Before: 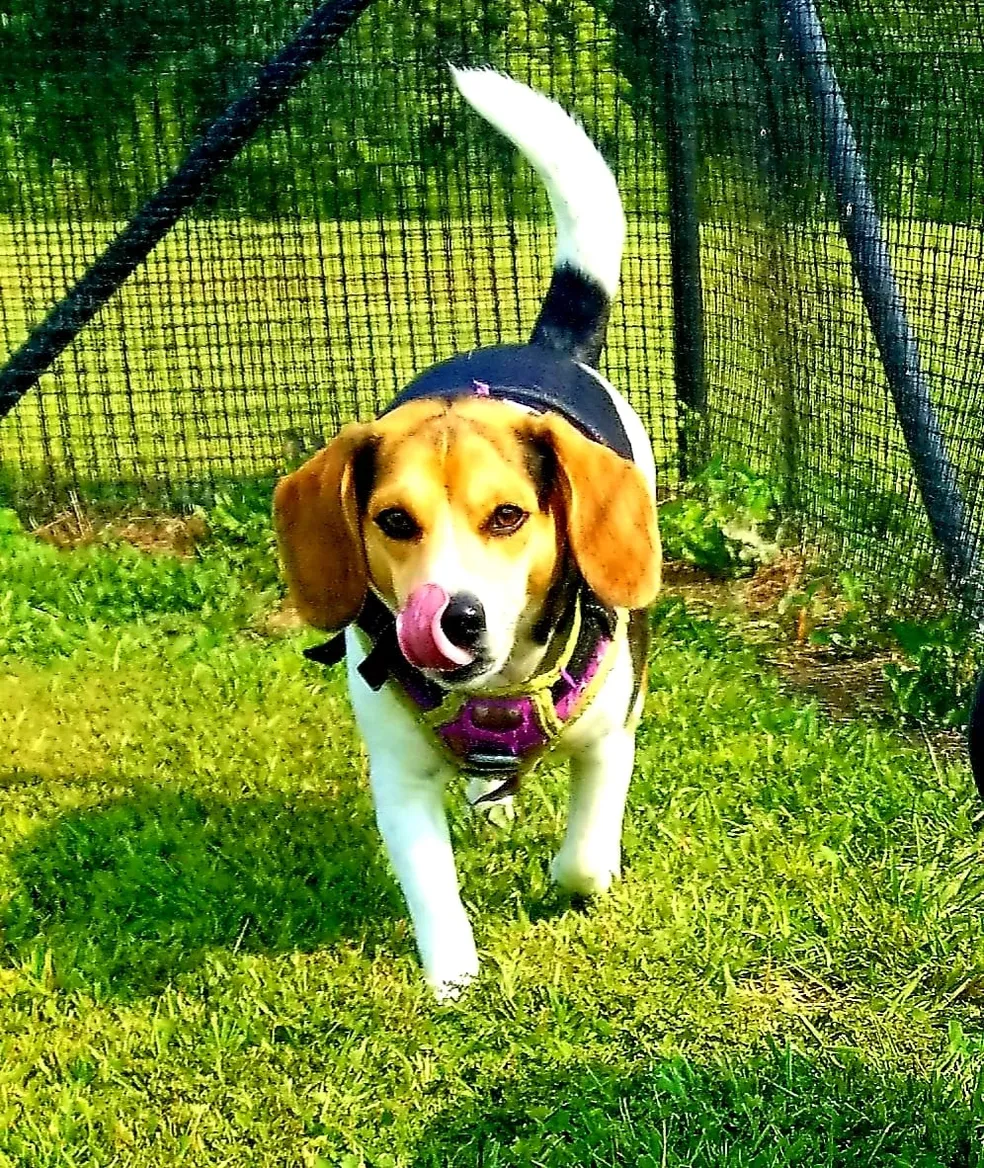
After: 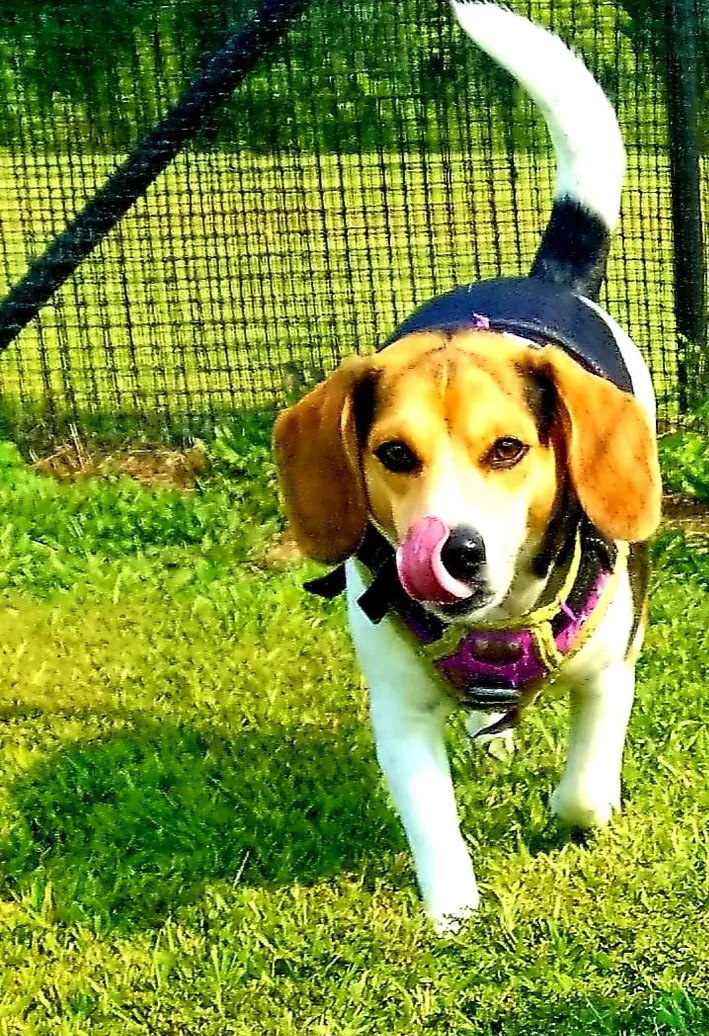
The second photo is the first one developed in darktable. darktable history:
exposure: compensate highlight preservation false
crop: top 5.754%, right 27.87%, bottom 5.526%
